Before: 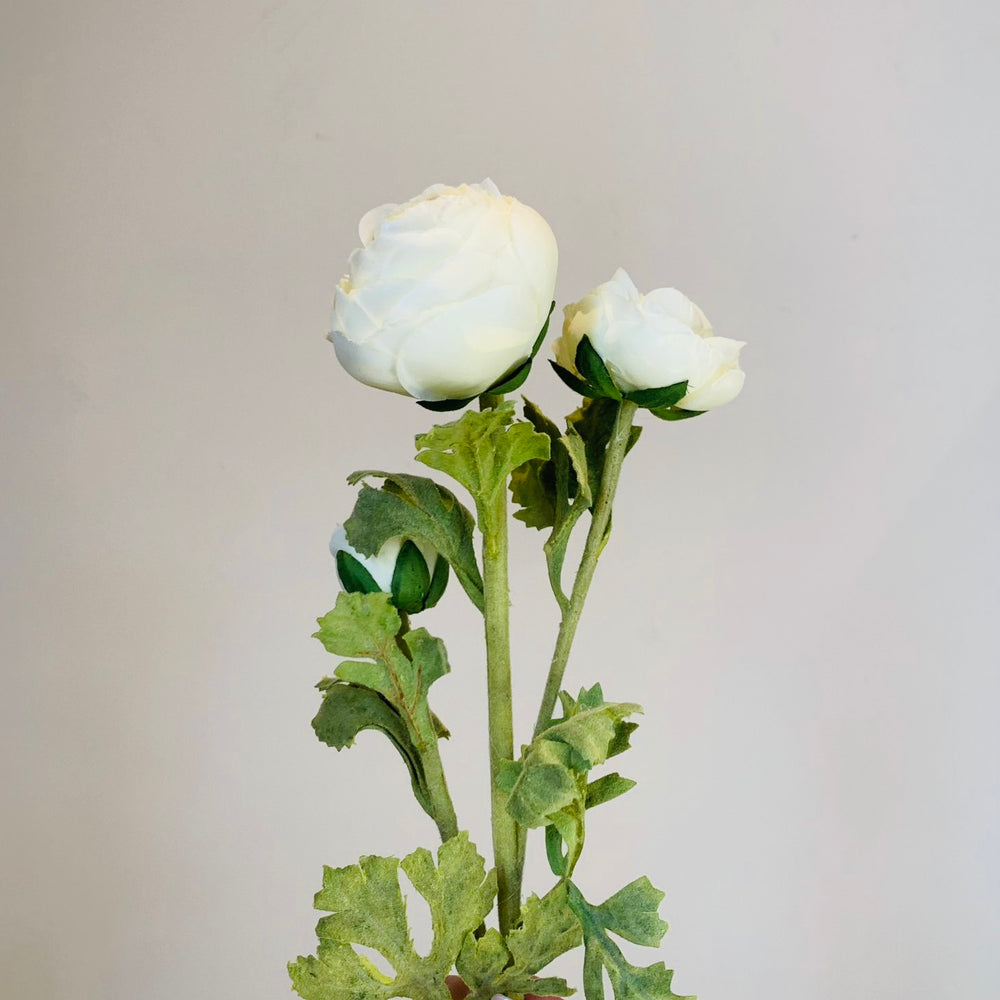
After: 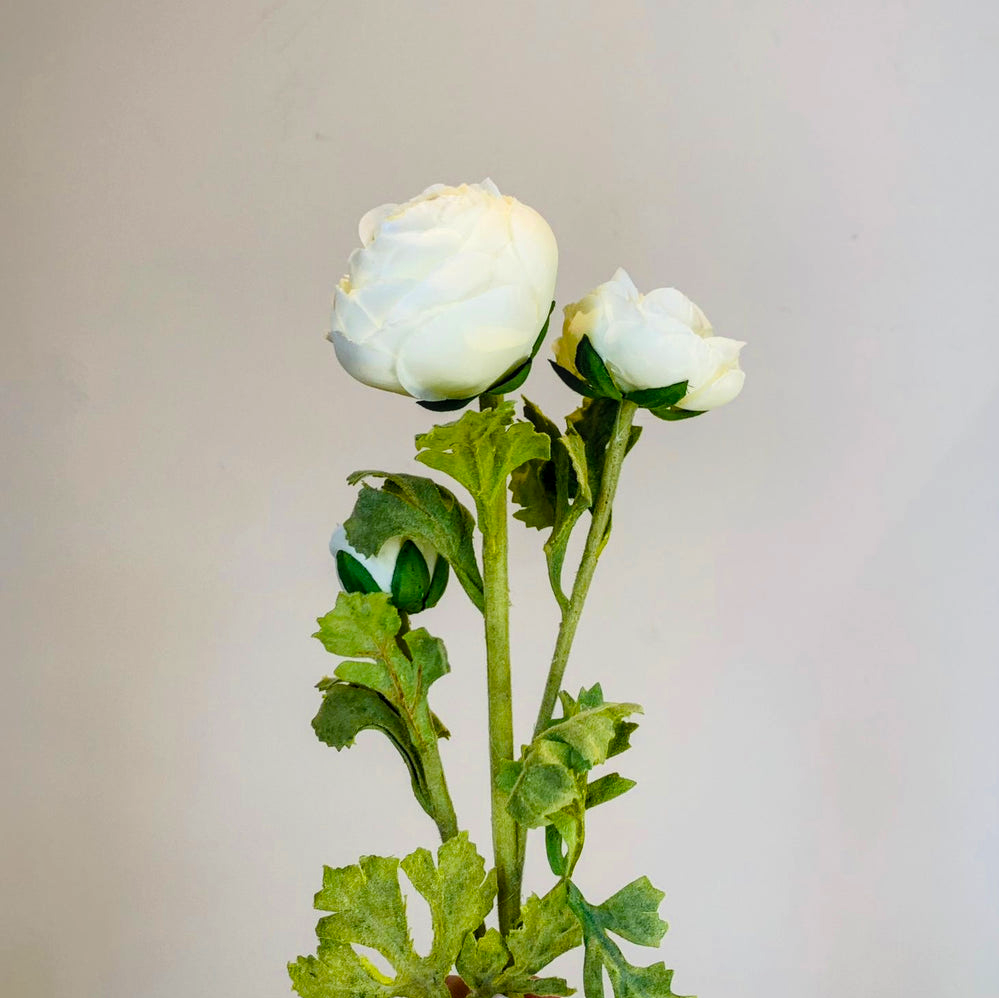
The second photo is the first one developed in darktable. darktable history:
color balance rgb: perceptual saturation grading › global saturation 20%, global vibrance 20%
crop: top 0.05%, bottom 0.098%
local contrast: on, module defaults
